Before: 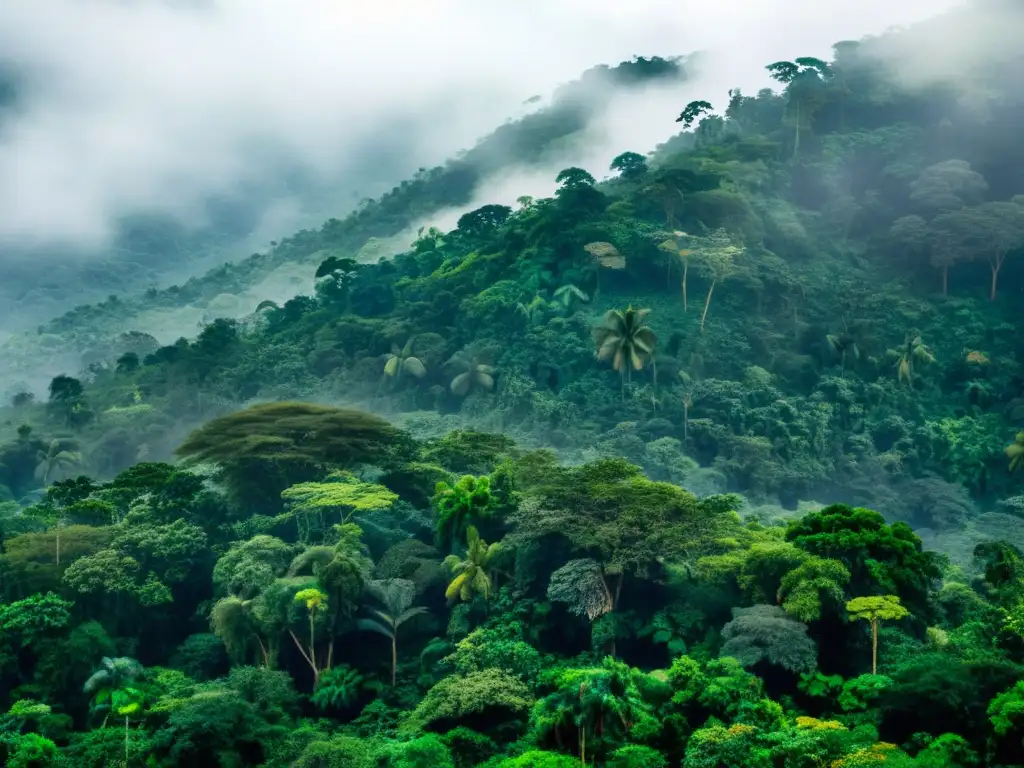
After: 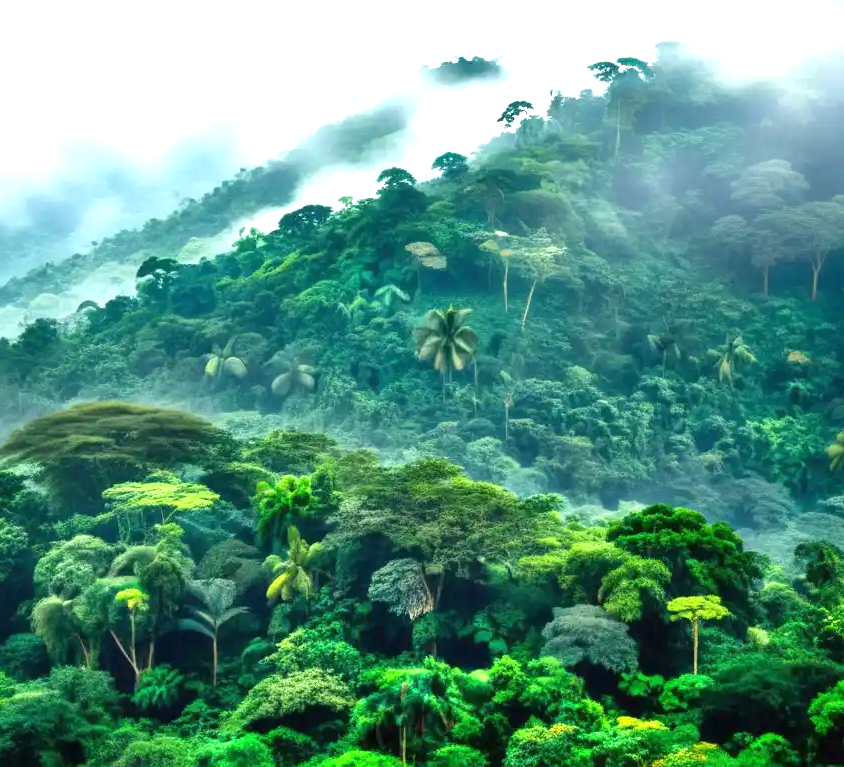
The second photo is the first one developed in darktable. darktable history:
exposure: black level correction 0, exposure 1.2 EV, compensate highlight preservation false
crop: left 17.529%, bottom 0.02%
